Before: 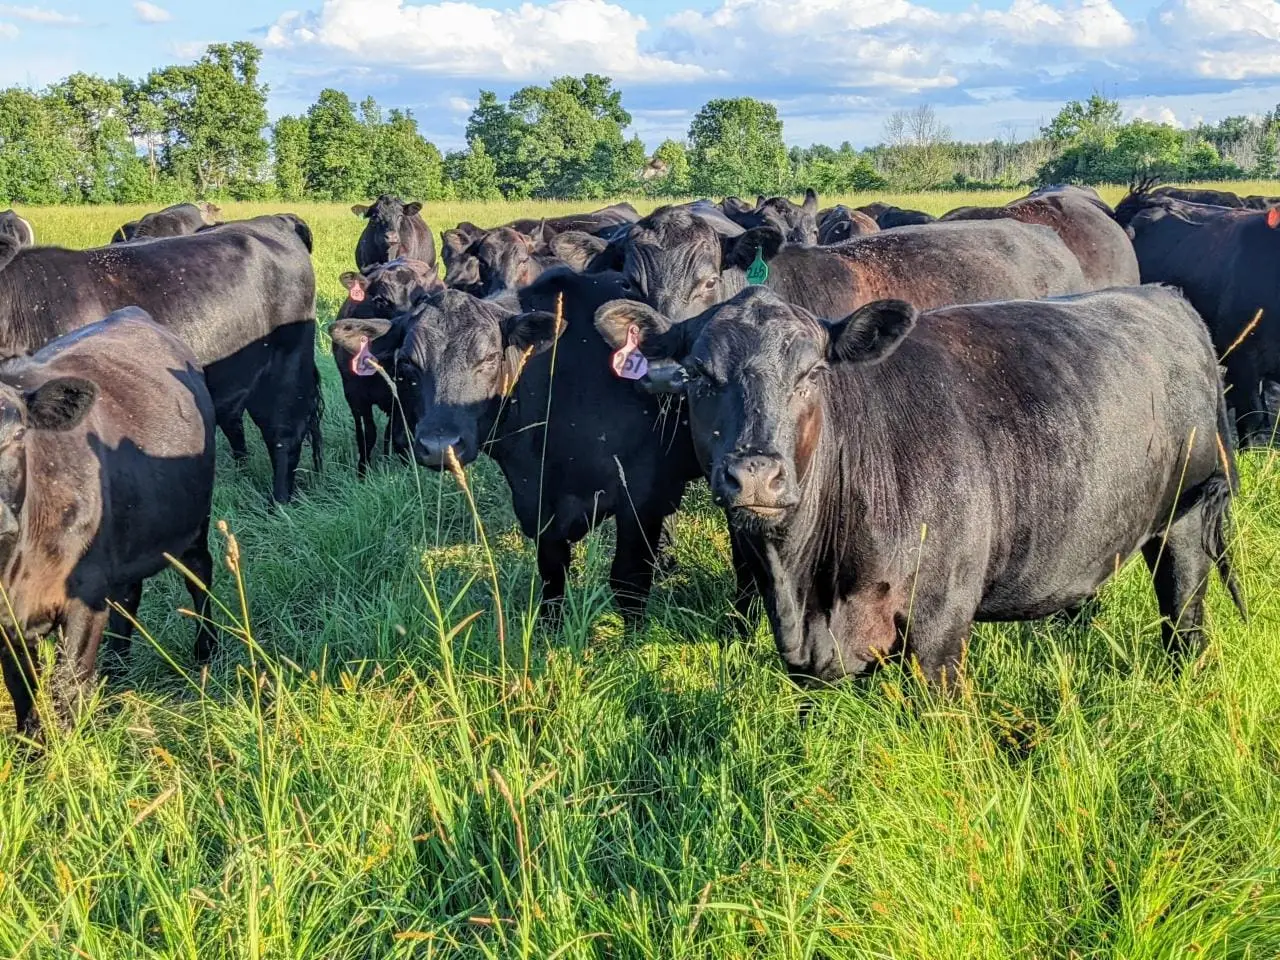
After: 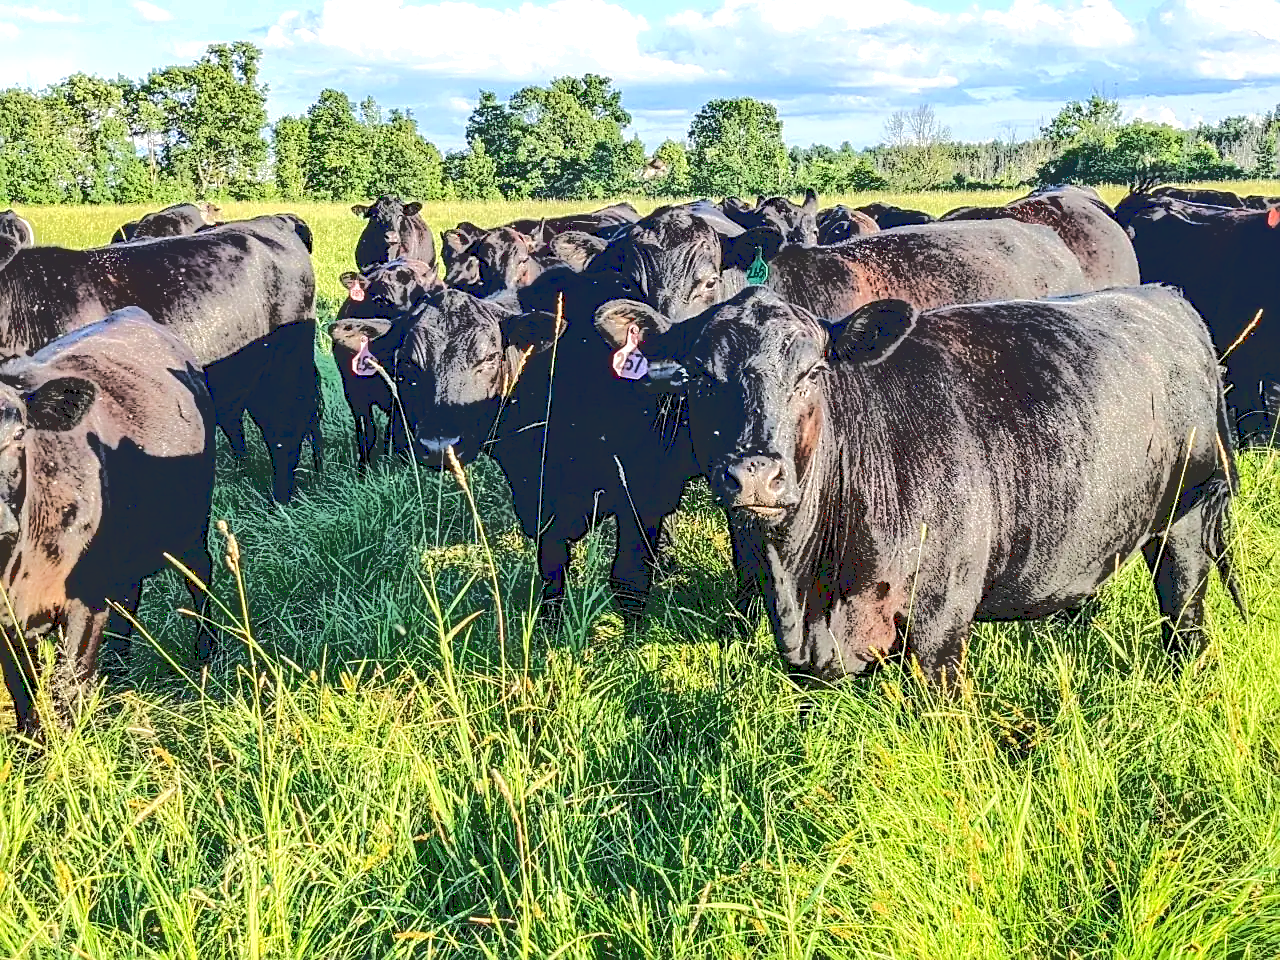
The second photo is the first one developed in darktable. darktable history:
sharpen: on, module defaults
base curve: curves: ch0 [(0.065, 0.026) (0.236, 0.358) (0.53, 0.546) (0.777, 0.841) (0.924, 0.992)], preserve colors average RGB
tone equalizer: -8 EV -0.417 EV, -7 EV -0.389 EV, -6 EV -0.333 EV, -5 EV -0.222 EV, -3 EV 0.222 EV, -2 EV 0.333 EV, -1 EV 0.389 EV, +0 EV 0.417 EV, edges refinement/feathering 500, mask exposure compensation -1.57 EV, preserve details no
